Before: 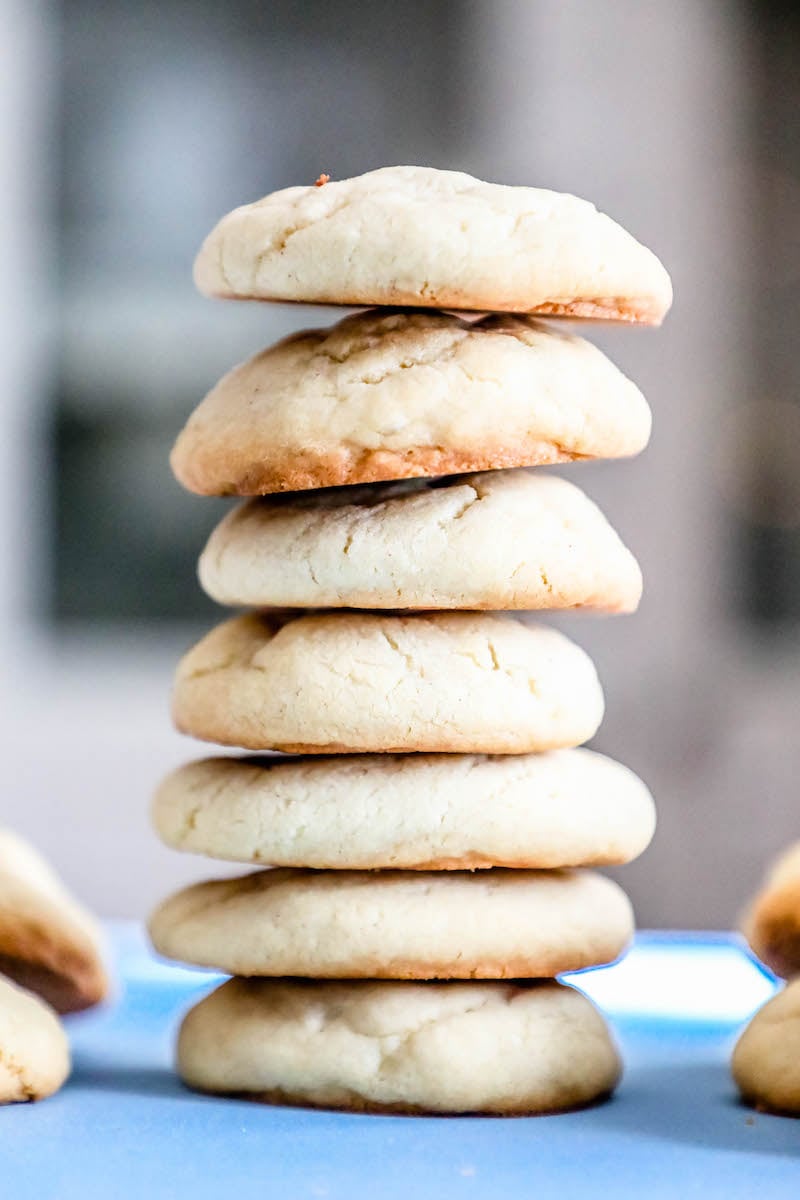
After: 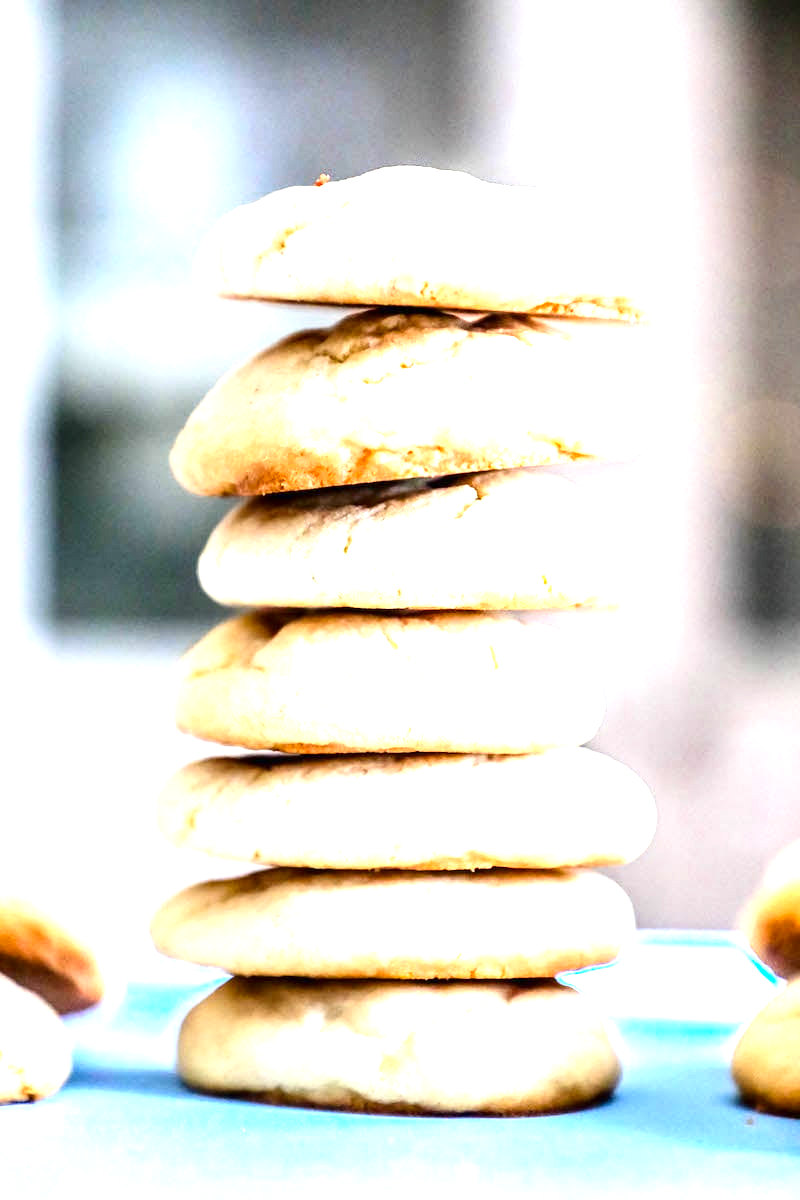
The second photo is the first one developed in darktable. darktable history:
contrast brightness saturation: contrast 0.13, brightness -0.05, saturation 0.16
color zones: curves: ch0 [(0.068, 0.464) (0.25, 0.5) (0.48, 0.508) (0.75, 0.536) (0.886, 0.476) (0.967, 0.456)]; ch1 [(0.066, 0.456) (0.25, 0.5) (0.616, 0.508) (0.746, 0.56) (0.934, 0.444)]
exposure: black level correction 0, exposure 1.388 EV, compensate exposure bias true, compensate highlight preservation false
